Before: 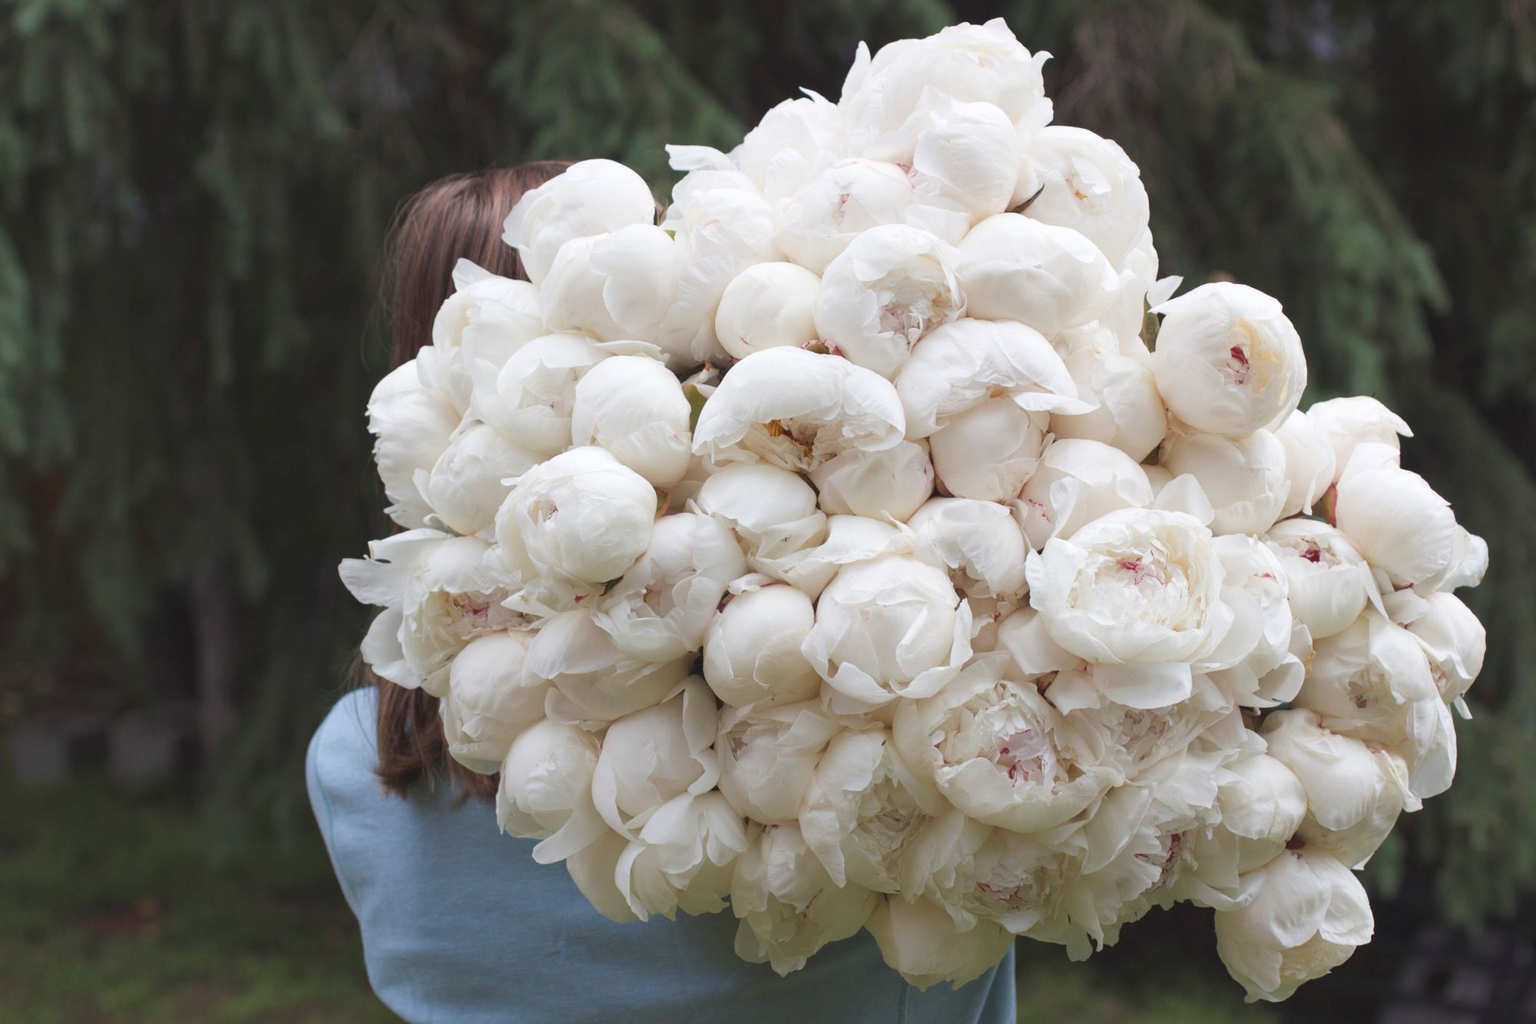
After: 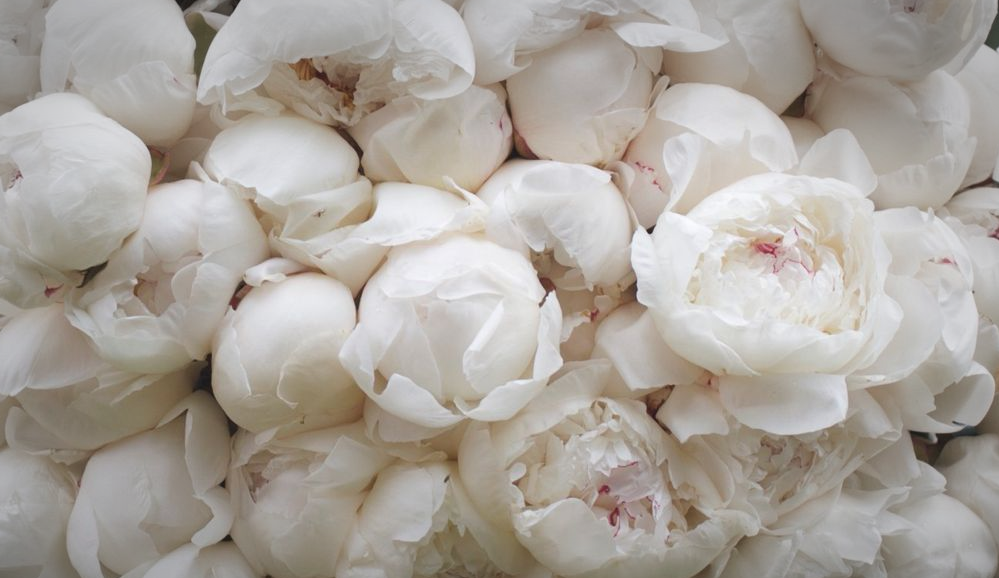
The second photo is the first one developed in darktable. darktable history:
vignetting: fall-off start 67.54%, fall-off radius 66.89%, center (-0.037, 0.148), automatic ratio true, unbound false
crop: left 35.23%, top 36.636%, right 14.789%, bottom 19.978%
